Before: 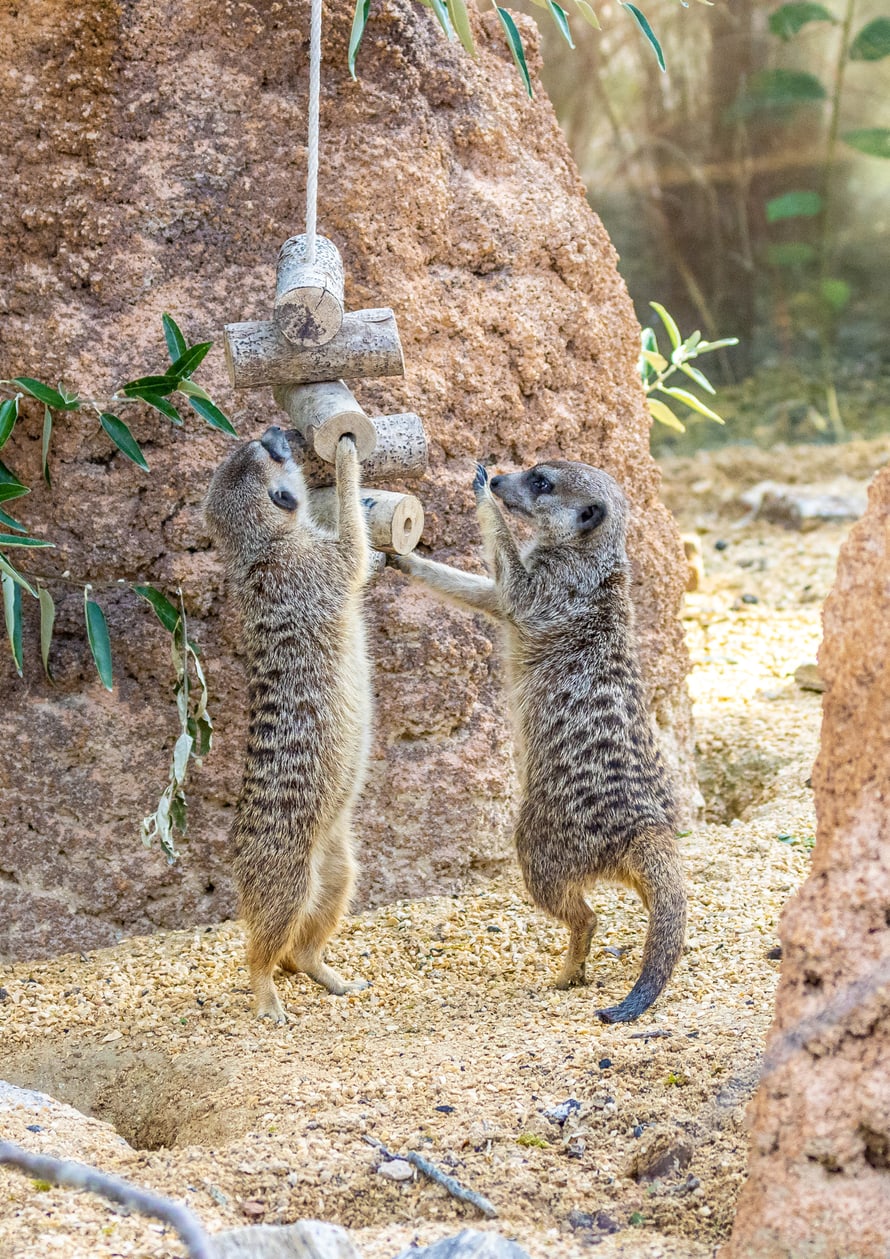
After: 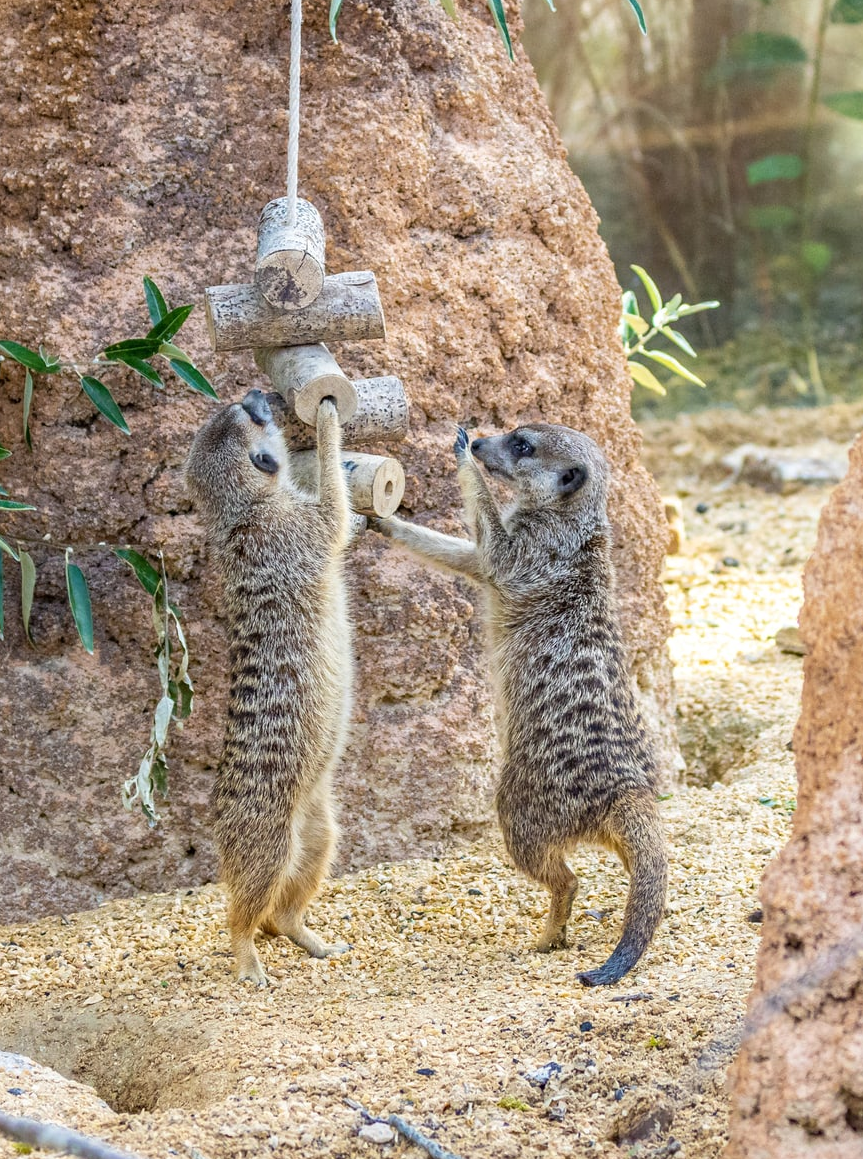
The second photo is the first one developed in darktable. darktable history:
crop: left 2.225%, top 2.995%, right 0.784%, bottom 4.911%
